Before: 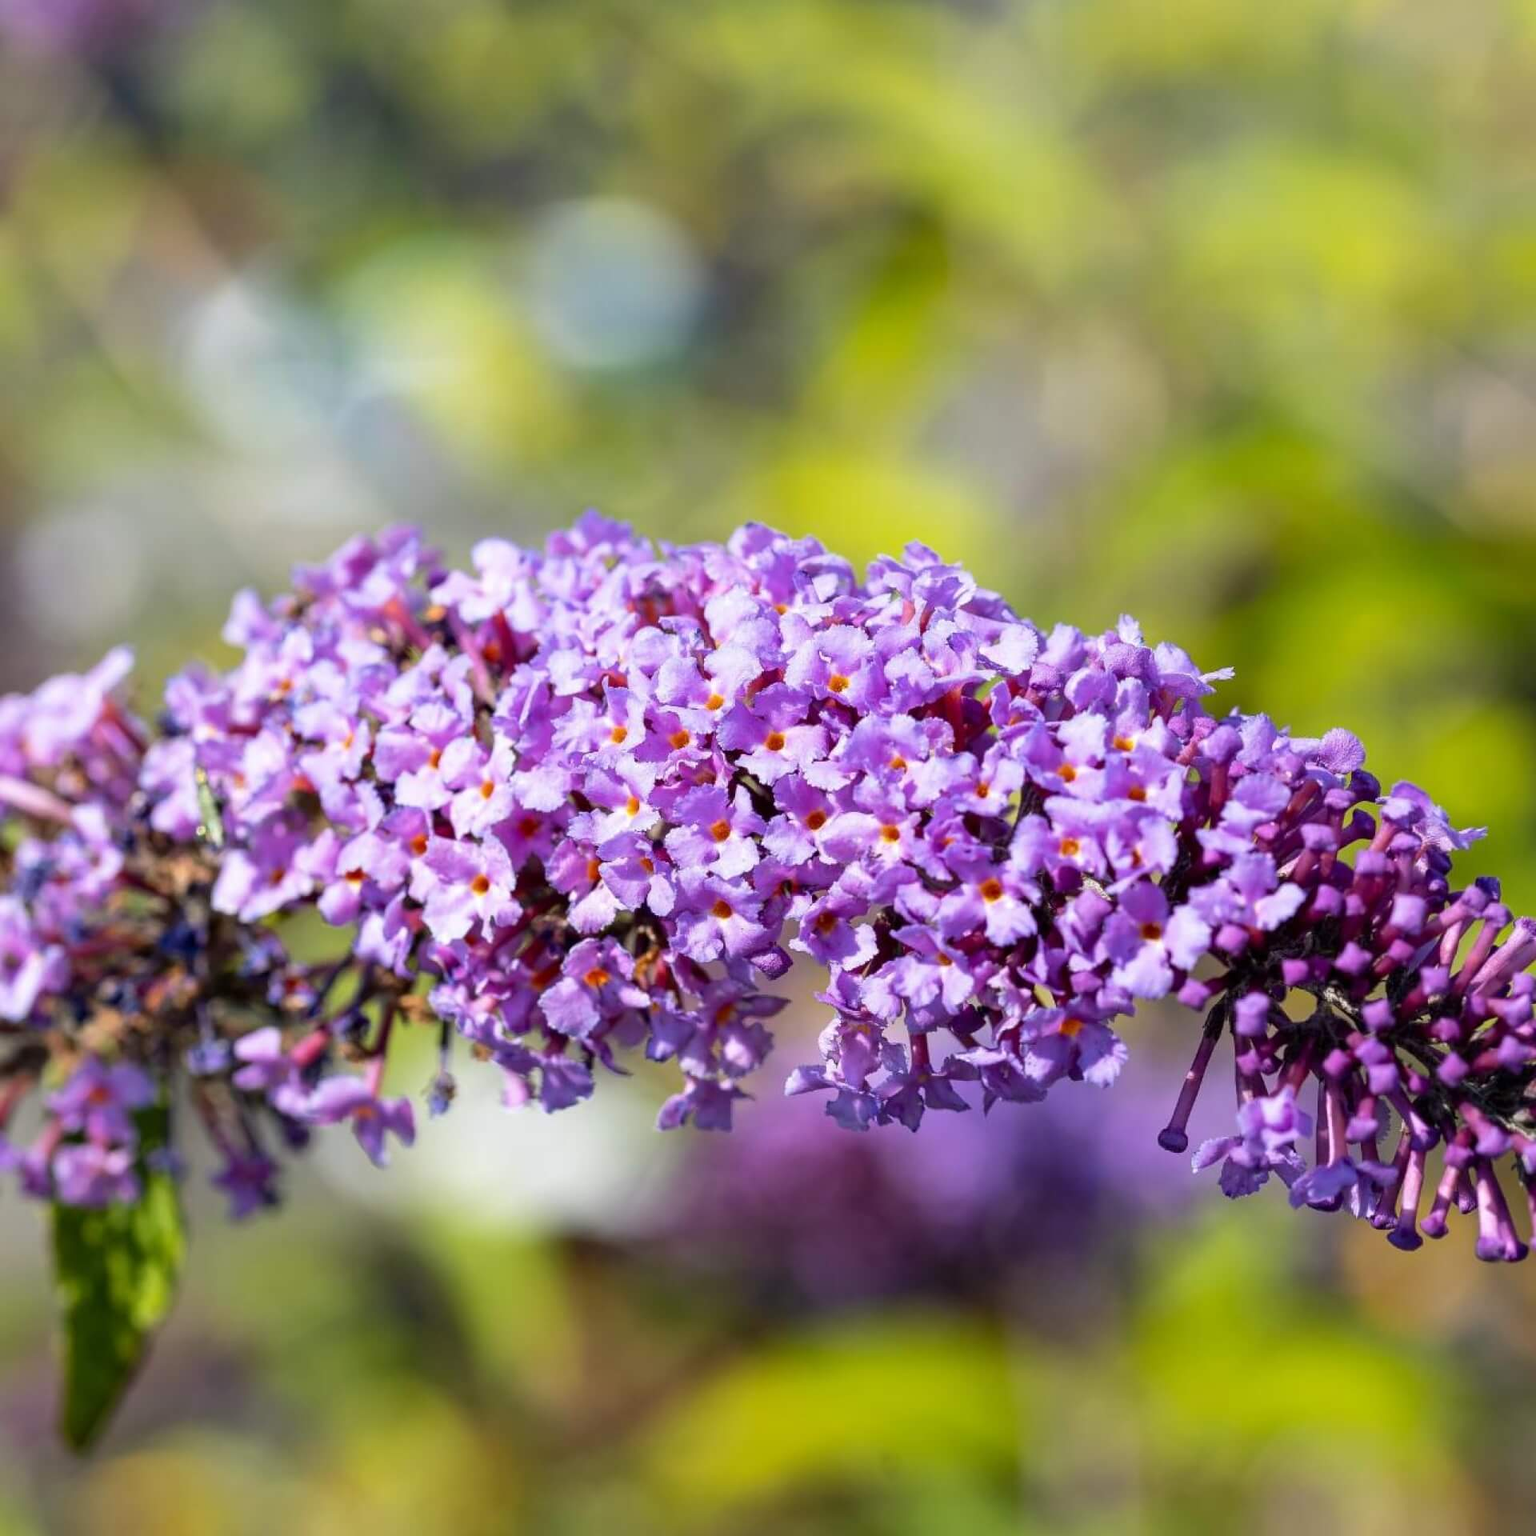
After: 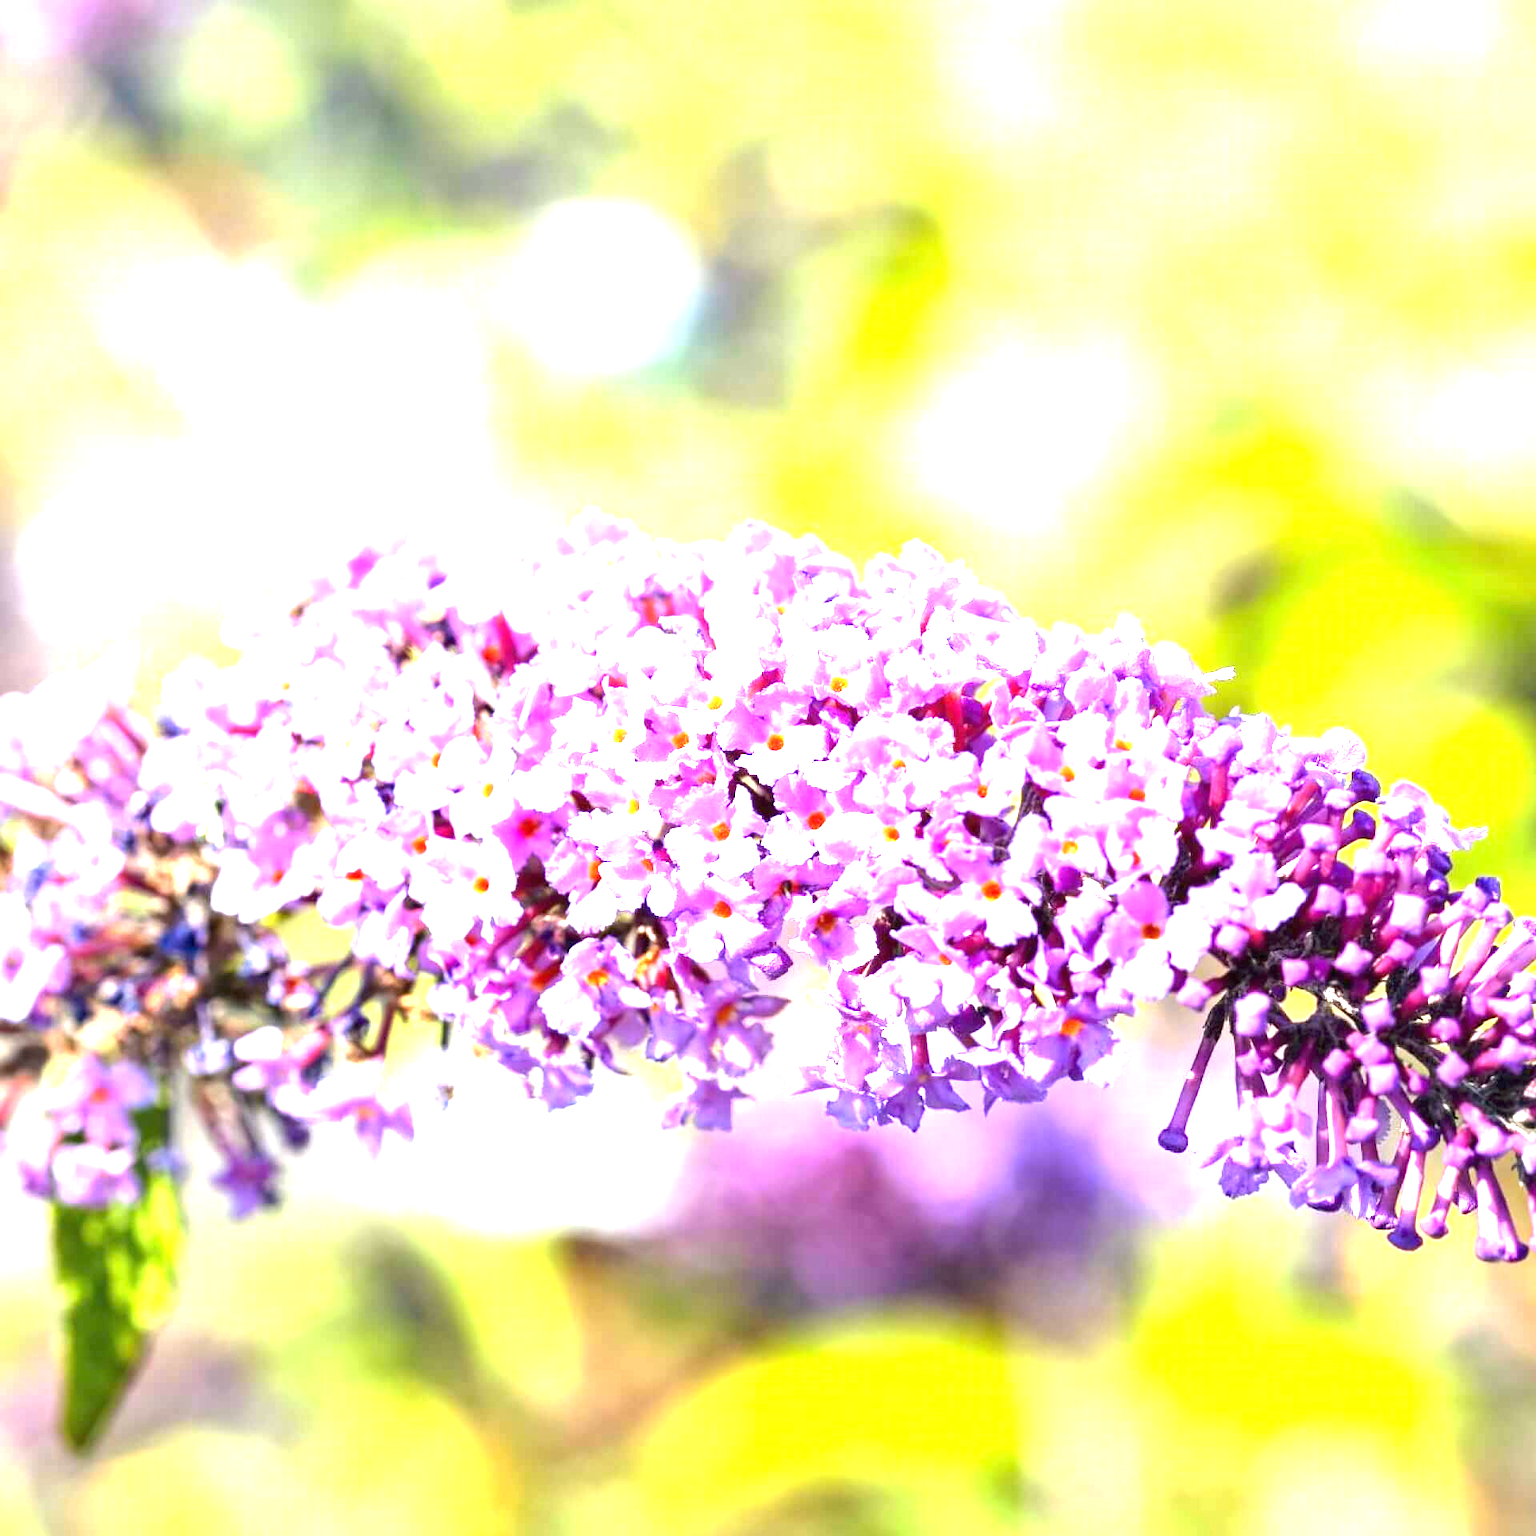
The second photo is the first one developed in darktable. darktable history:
tone equalizer: edges refinement/feathering 500, mask exposure compensation -1.57 EV, preserve details no
exposure: black level correction 0, exposure 2.399 EV, compensate exposure bias true, compensate highlight preservation false
